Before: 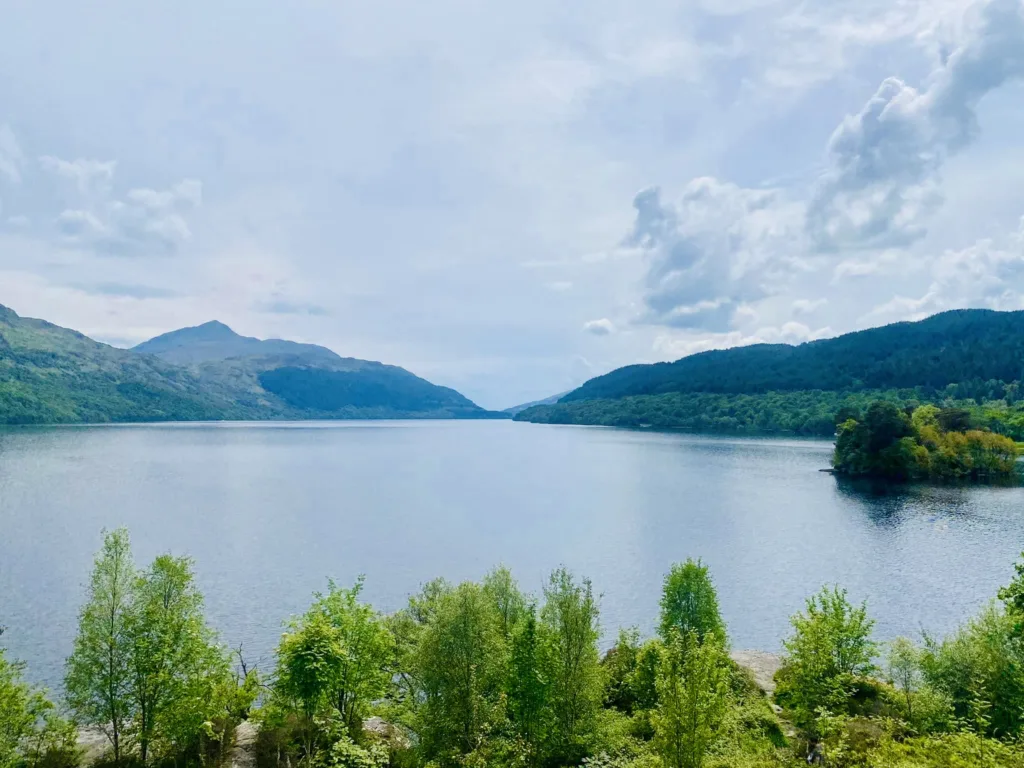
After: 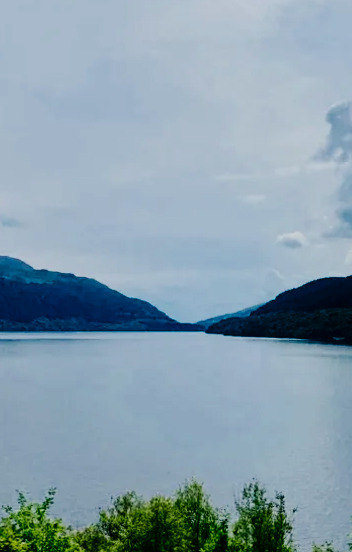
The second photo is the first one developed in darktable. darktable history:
crop and rotate: left 29.476%, top 10.214%, right 35.32%, bottom 17.333%
rgb curve: curves: ch0 [(0, 0) (0.21, 0.15) (0.24, 0.21) (0.5, 0.75) (0.75, 0.96) (0.89, 0.99) (1, 1)]; ch1 [(0, 0.02) (0.21, 0.13) (0.25, 0.2) (0.5, 0.67) (0.75, 0.9) (0.89, 0.97) (1, 1)]; ch2 [(0, 0.02) (0.21, 0.13) (0.25, 0.2) (0.5, 0.67) (0.75, 0.9) (0.89, 0.97) (1, 1)], compensate middle gray true
rotate and perspective: rotation 0.226°, lens shift (vertical) -0.042, crop left 0.023, crop right 0.982, crop top 0.006, crop bottom 0.994
base curve: curves: ch0 [(0, 0) (0.036, 0.025) (0.121, 0.166) (0.206, 0.329) (0.605, 0.79) (1, 1)], preserve colors none
color balance rgb: perceptual brilliance grading › global brilliance -48.39%
contrast brightness saturation: contrast 0.12, brightness -0.12, saturation 0.2
